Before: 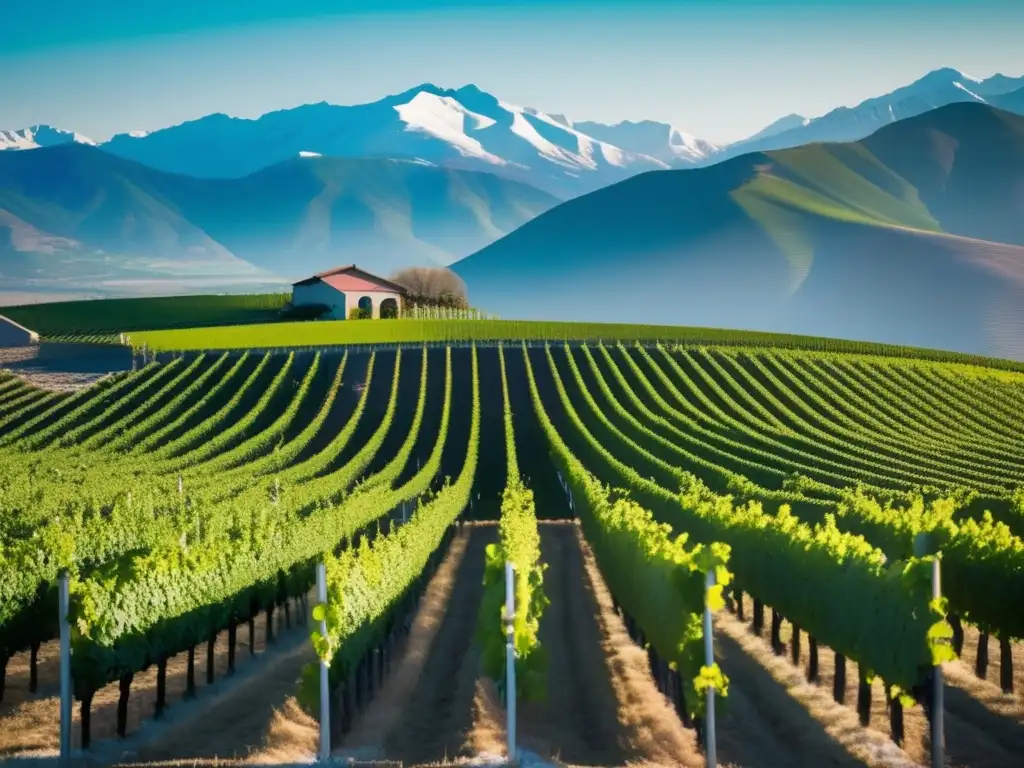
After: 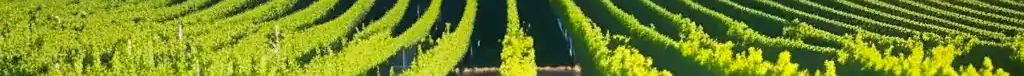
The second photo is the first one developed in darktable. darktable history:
contrast brightness saturation: contrast 0.07, brightness 0.08, saturation 0.18
crop and rotate: top 59.084%, bottom 30.916%
sharpen: radius 1.458, amount 0.398, threshold 1.271
tone equalizer: on, module defaults
